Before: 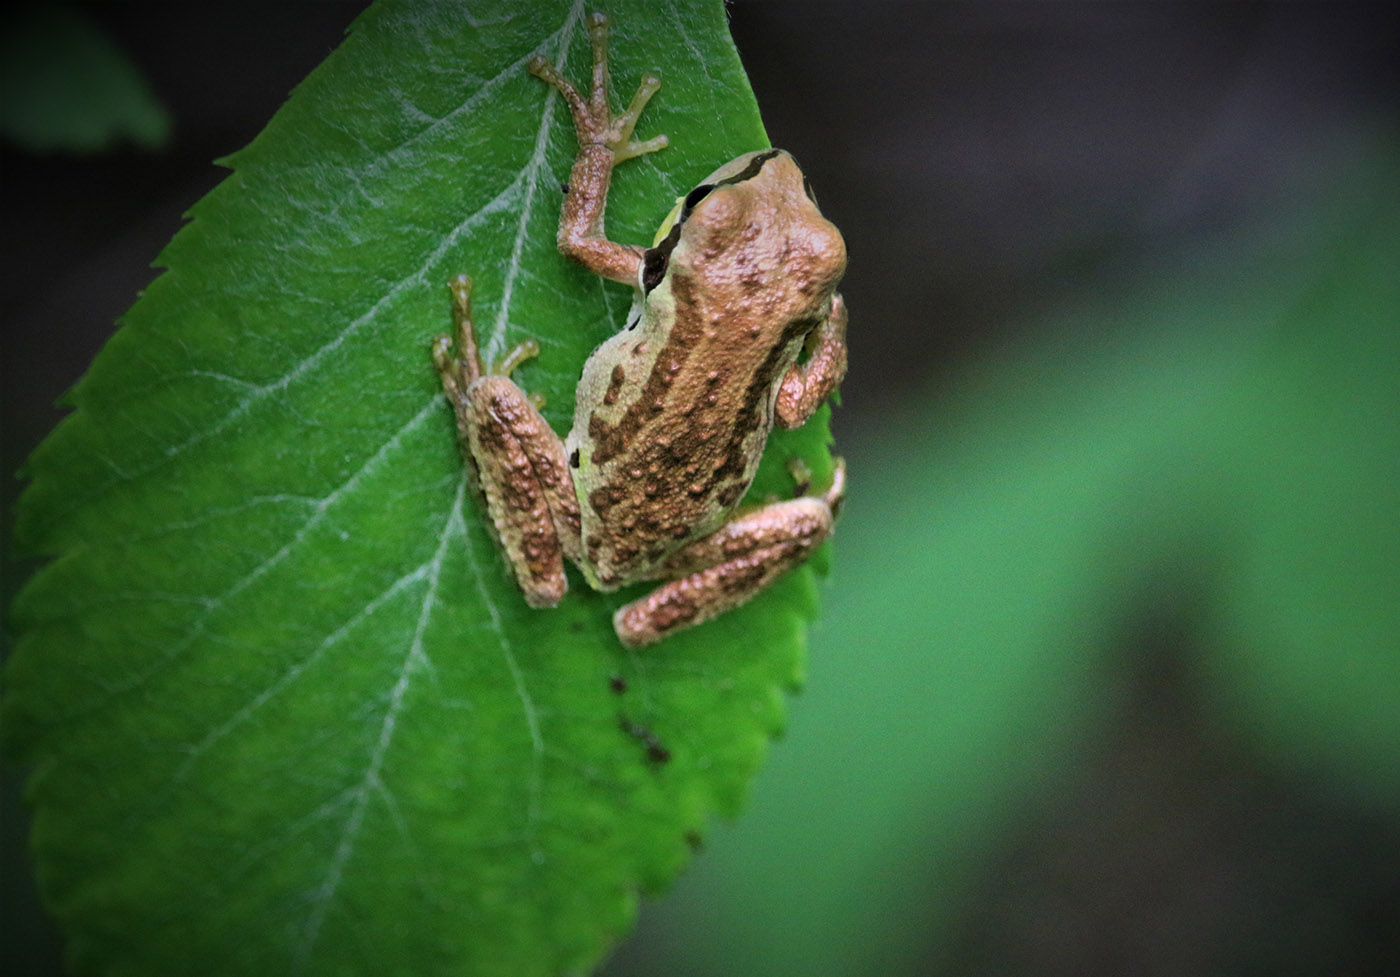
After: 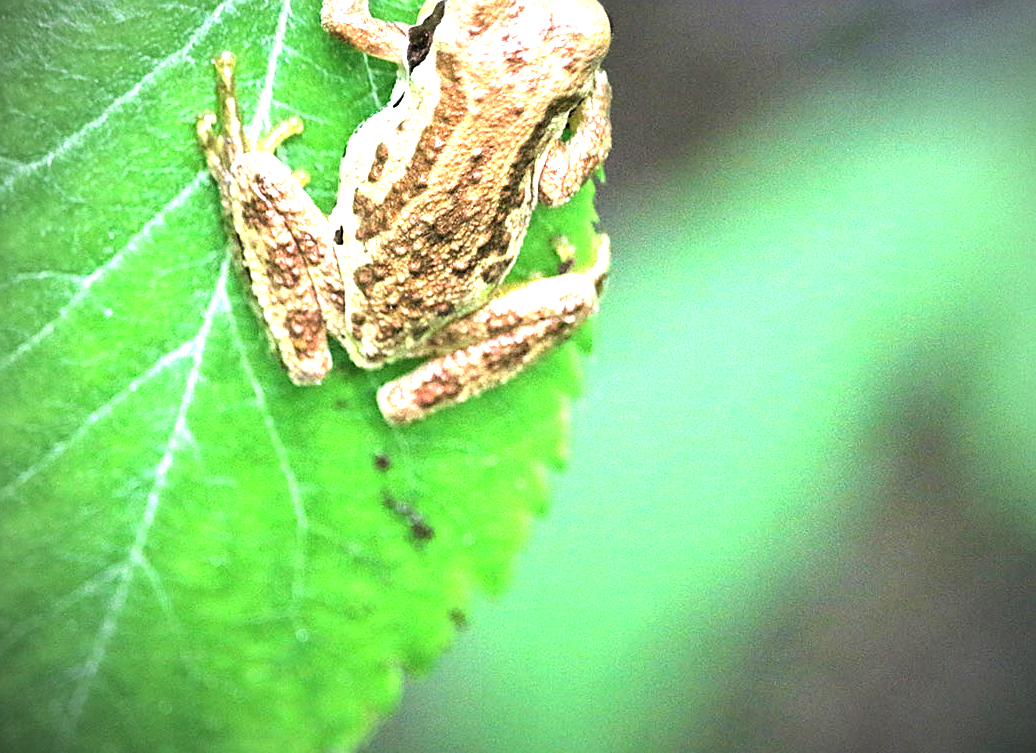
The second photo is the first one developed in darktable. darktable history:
crop: left 16.871%, top 22.857%, right 9.116%
sharpen: on, module defaults
exposure: black level correction 0, exposure 2.327 EV, compensate exposure bias true, compensate highlight preservation false
vignetting: on, module defaults
